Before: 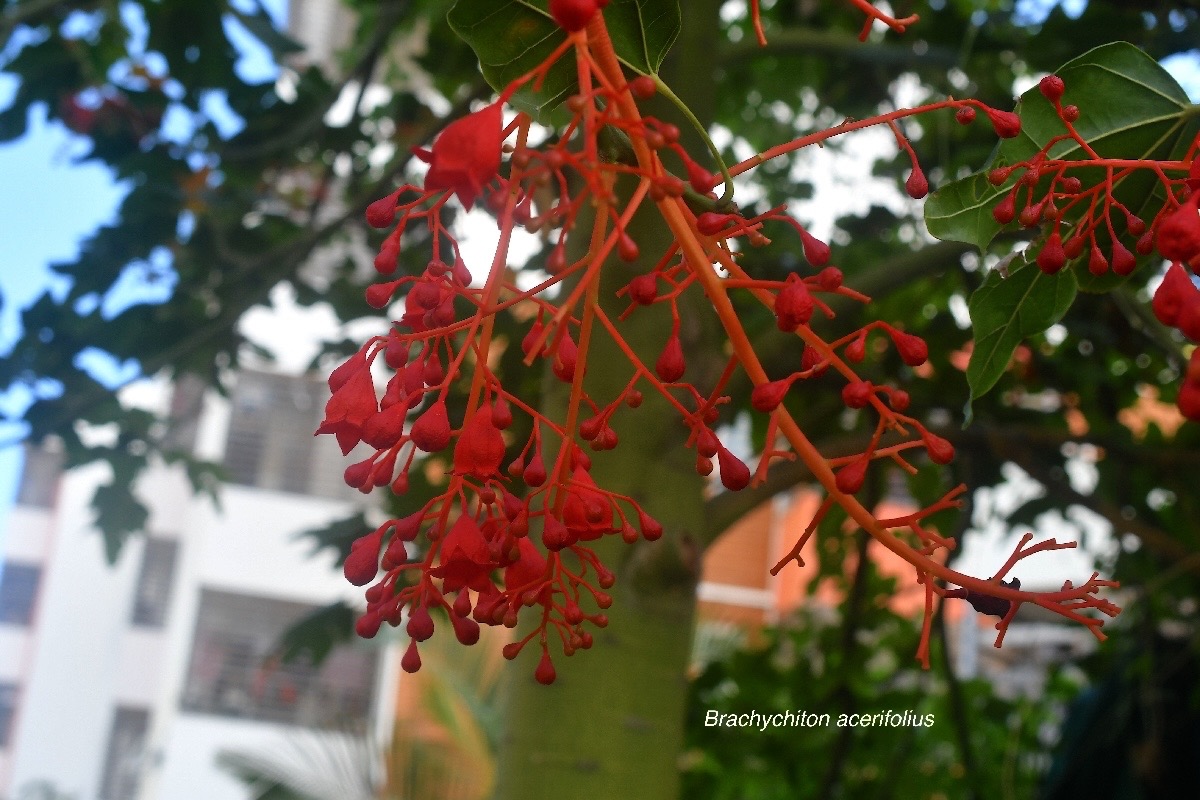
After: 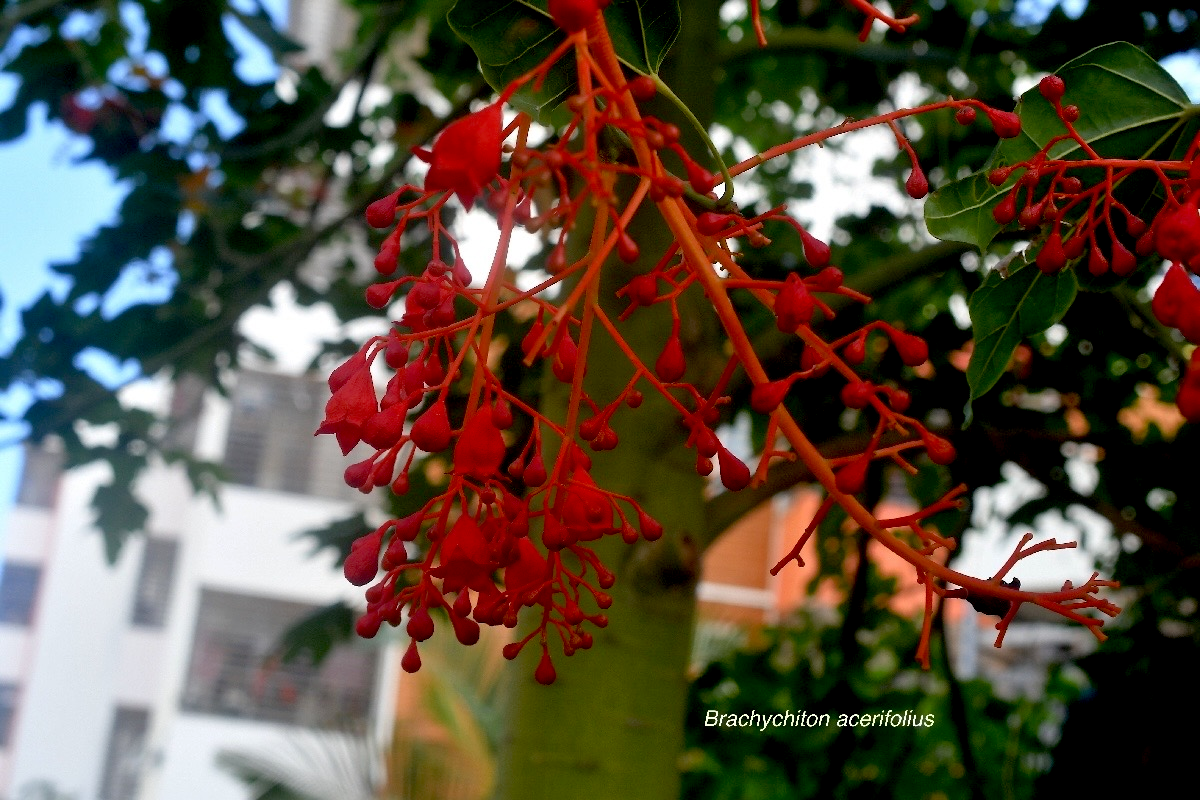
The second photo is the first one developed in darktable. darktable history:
exposure: black level correction 0.017, exposure -0.005 EV, compensate exposure bias true, compensate highlight preservation false
